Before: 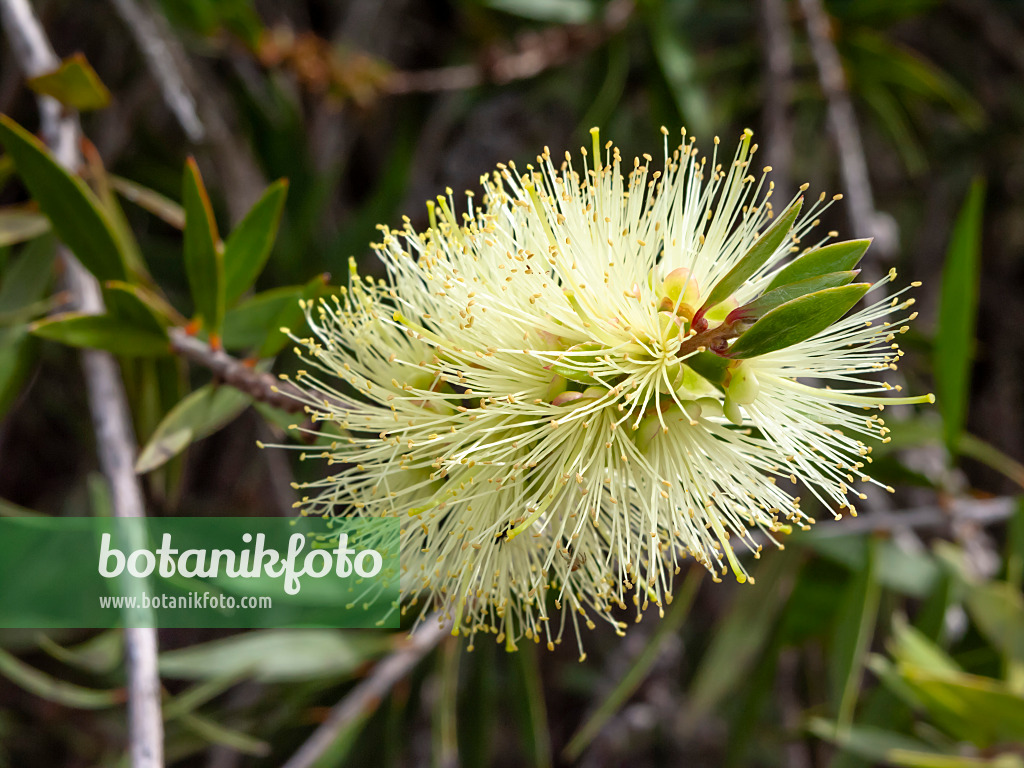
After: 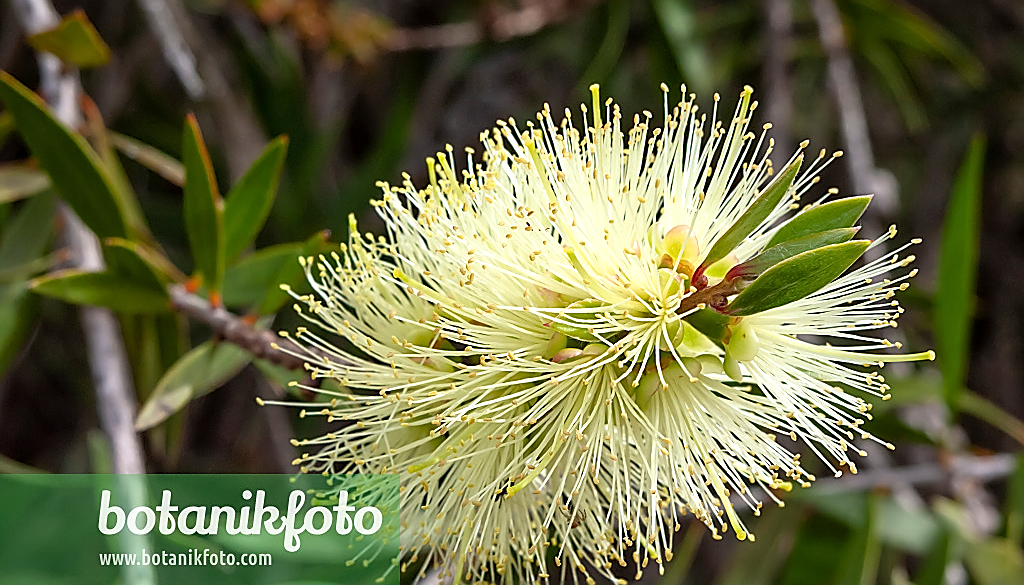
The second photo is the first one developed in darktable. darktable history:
exposure: exposure 0.131 EV, compensate exposure bias true, compensate highlight preservation false
sharpen: radius 1.4, amount 1.257, threshold 0.681
contrast equalizer: y [[0.5 ×4, 0.524, 0.59], [0.5 ×6], [0.5 ×6], [0, 0, 0, 0.01, 0.045, 0.012], [0, 0, 0, 0.044, 0.195, 0.131]], mix 0.131
crop: top 5.729%, bottom 17.992%
